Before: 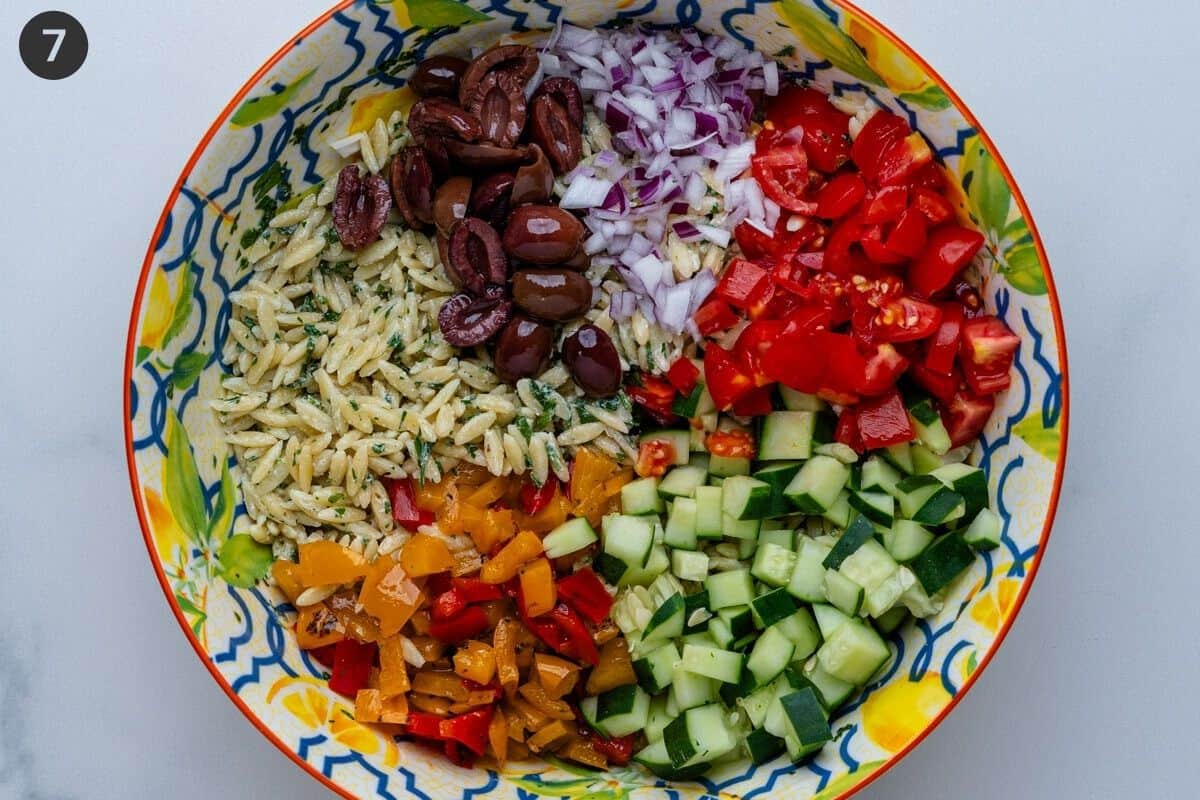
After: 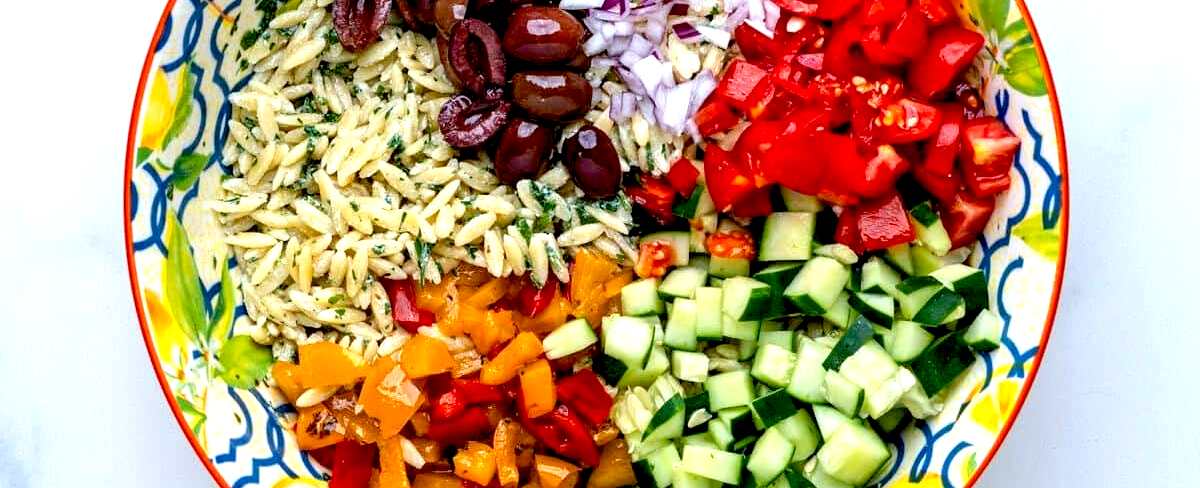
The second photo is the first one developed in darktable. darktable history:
crop and rotate: top 24.905%, bottom 14.045%
exposure: black level correction 0.011, exposure 1.082 EV, compensate exposure bias true, compensate highlight preservation false
